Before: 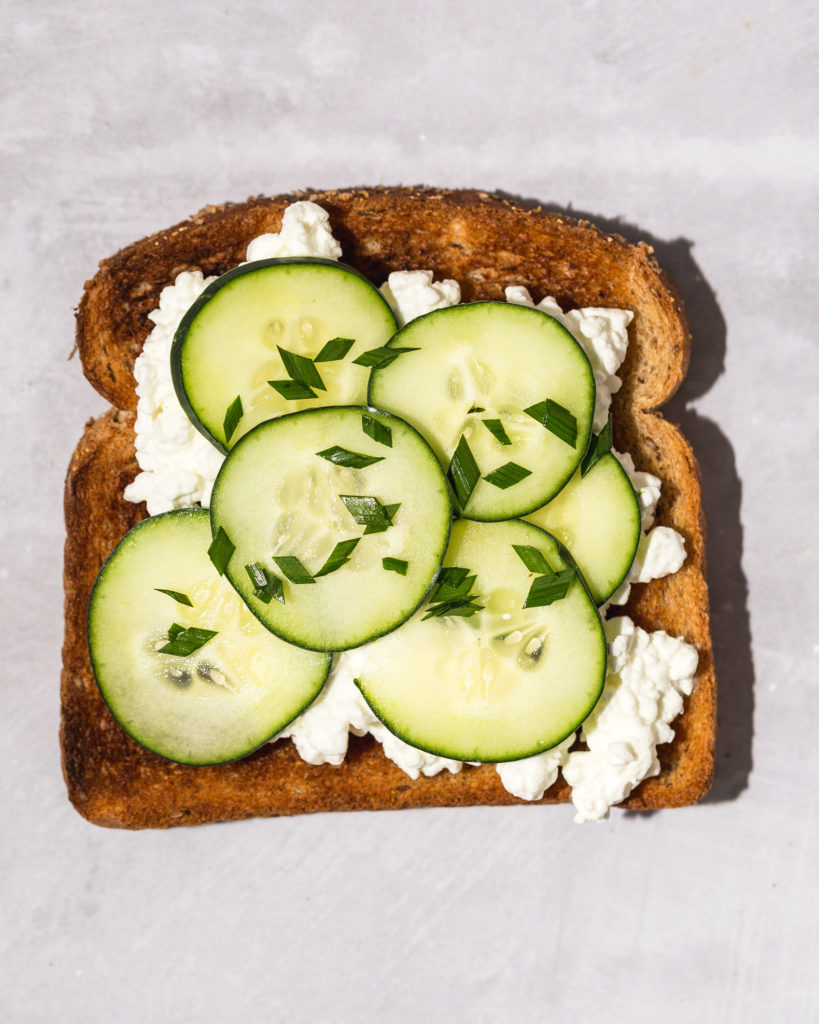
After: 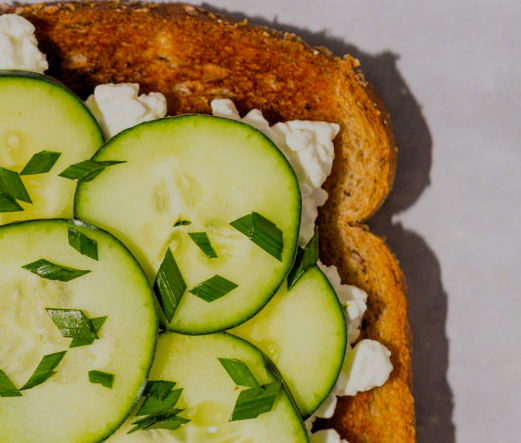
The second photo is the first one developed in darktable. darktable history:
filmic rgb: black relative exposure -8.79 EV, white relative exposure 4.98 EV, threshold 6 EV, target black luminance 0%, hardness 3.77, latitude 66.34%, contrast 0.822, highlights saturation mix 10%, shadows ↔ highlights balance 20%, add noise in highlights 0.1, color science v4 (2020), iterations of high-quality reconstruction 0, type of noise poissonian, enable highlight reconstruction true
crop: left 36.005%, top 18.293%, right 0.31%, bottom 38.444%
exposure: exposure -0.151 EV, compensate highlight preservation false
